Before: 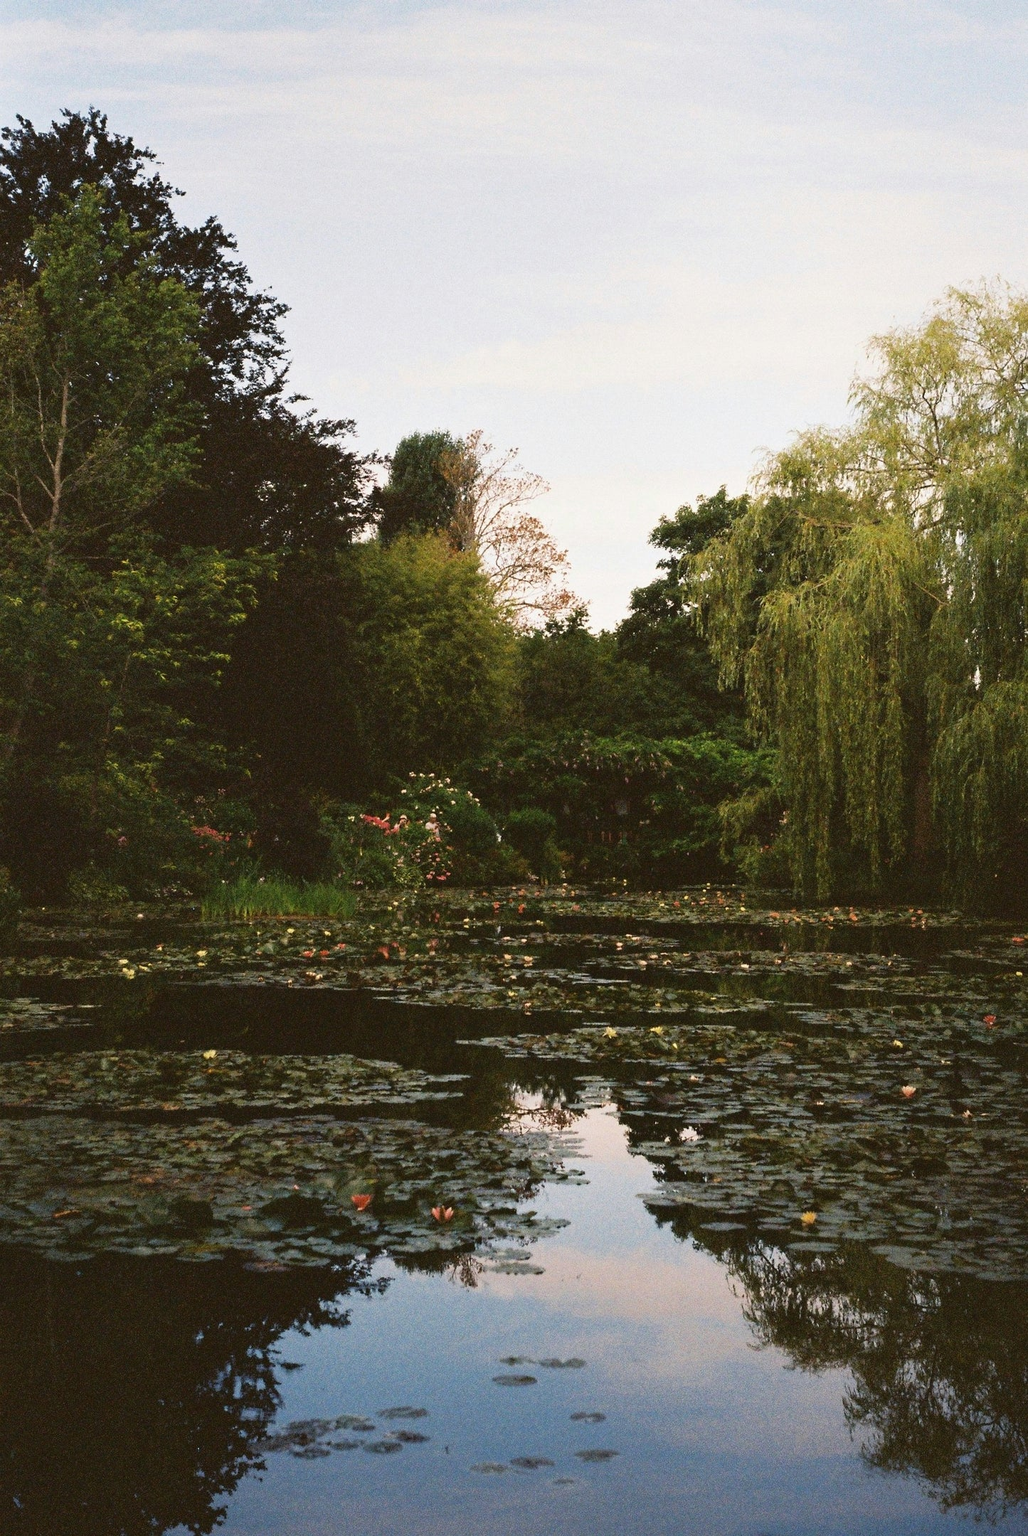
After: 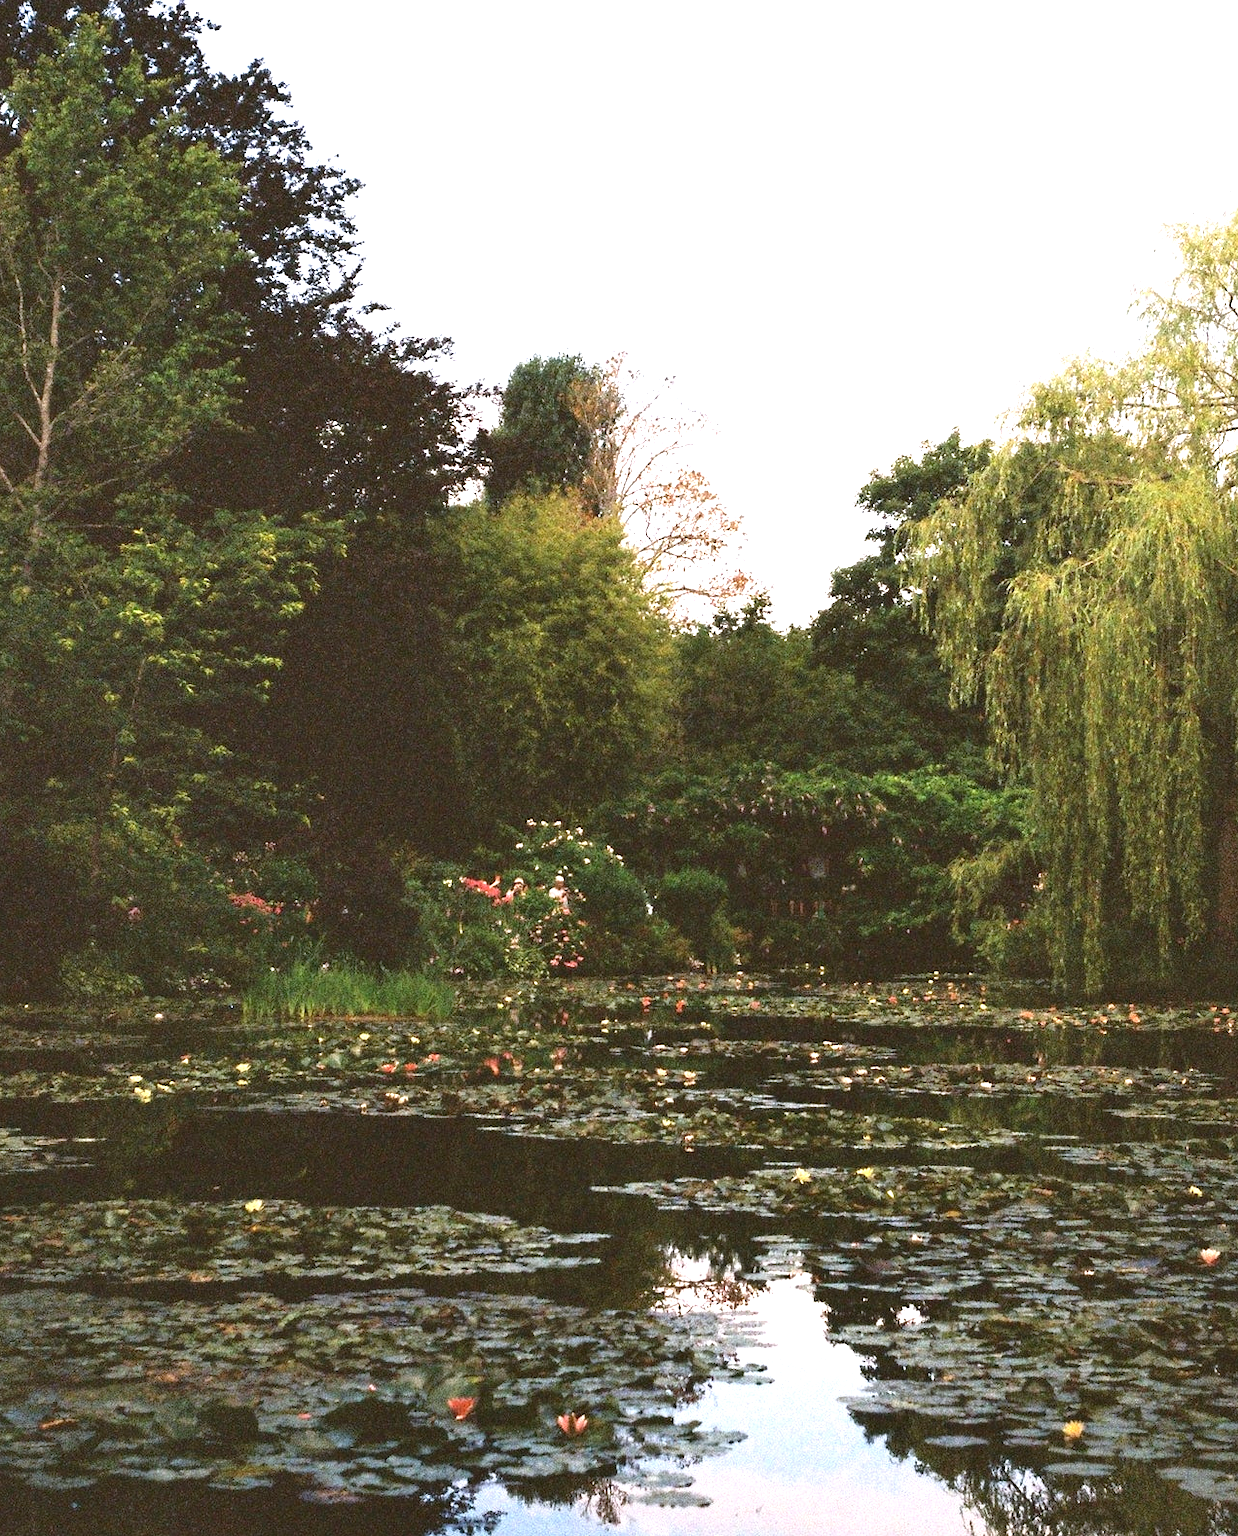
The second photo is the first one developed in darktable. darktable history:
shadows and highlights: shadows 31.27, highlights 1.64, soften with gaussian
crop and rotate: left 2.384%, top 11.314%, right 9.534%, bottom 15.604%
exposure: exposure 1 EV, compensate highlight preservation false
color calibration: illuminant as shot in camera, x 0.358, y 0.373, temperature 4628.91 K
